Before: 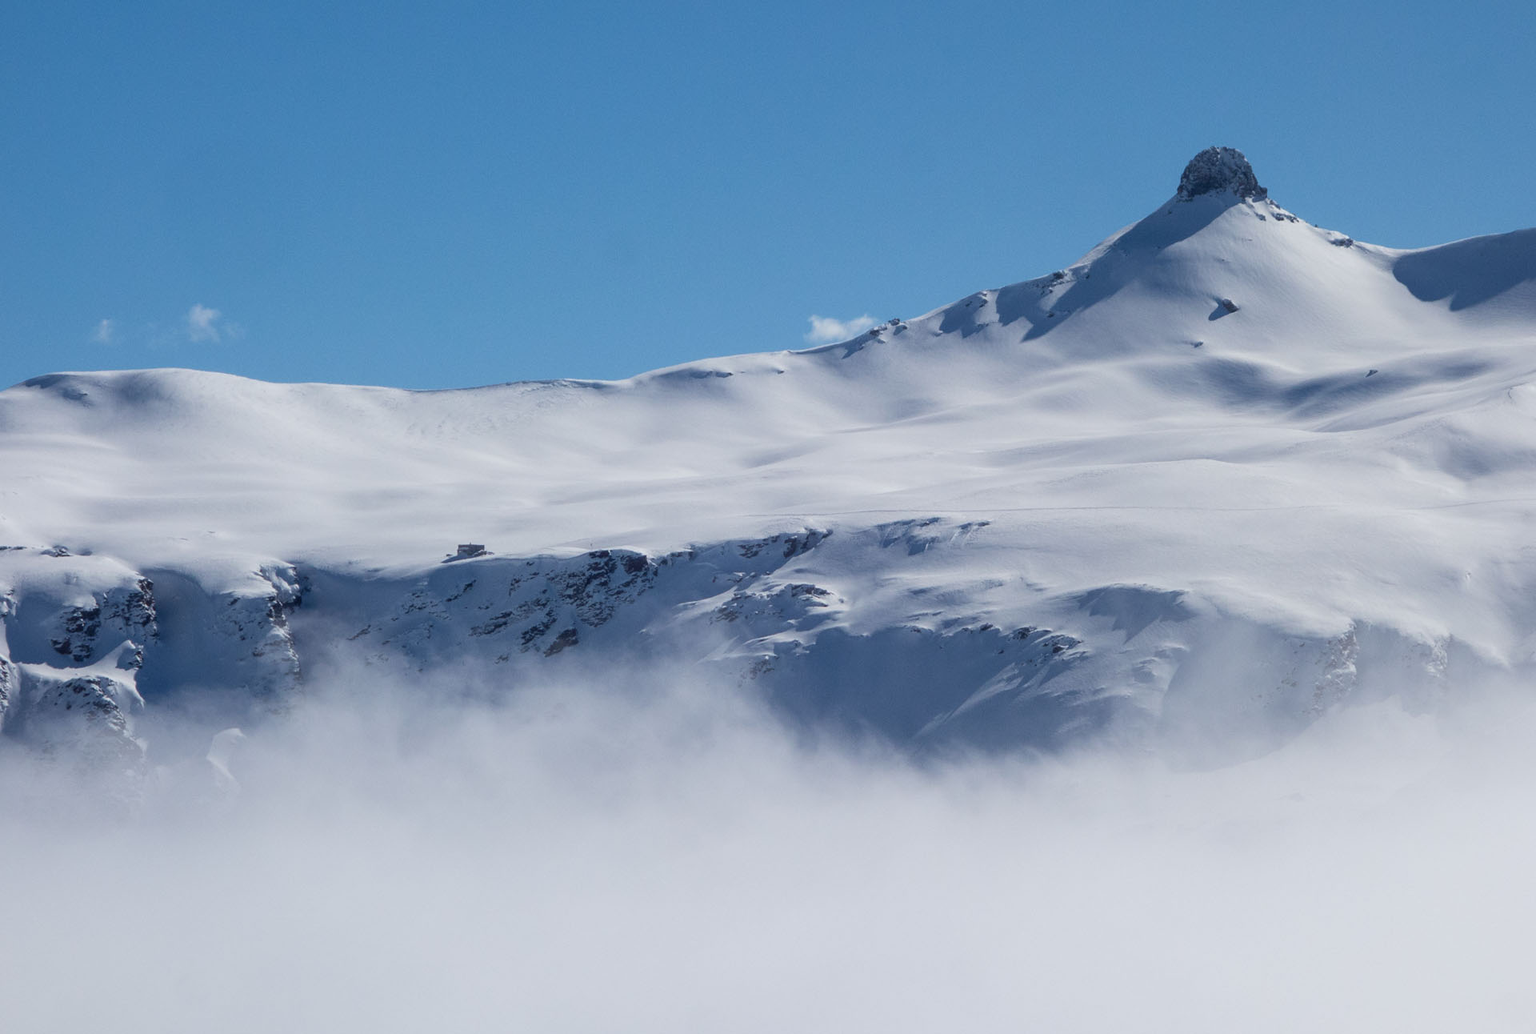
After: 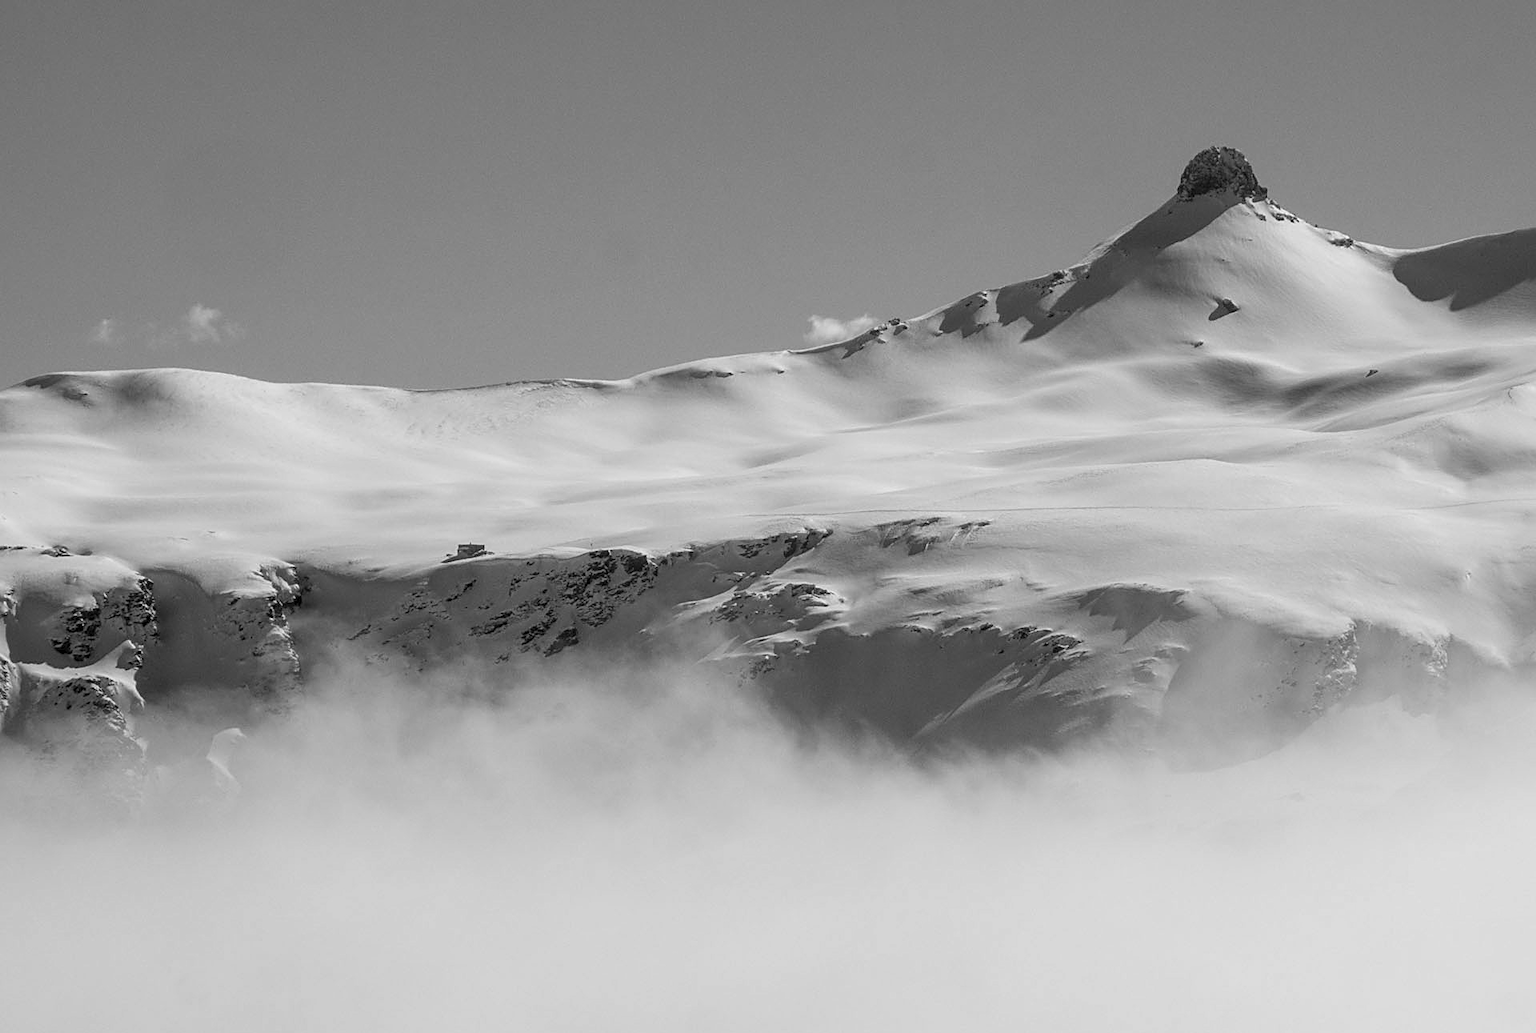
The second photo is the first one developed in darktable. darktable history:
monochrome: on, module defaults
local contrast: on, module defaults
sharpen: on, module defaults
